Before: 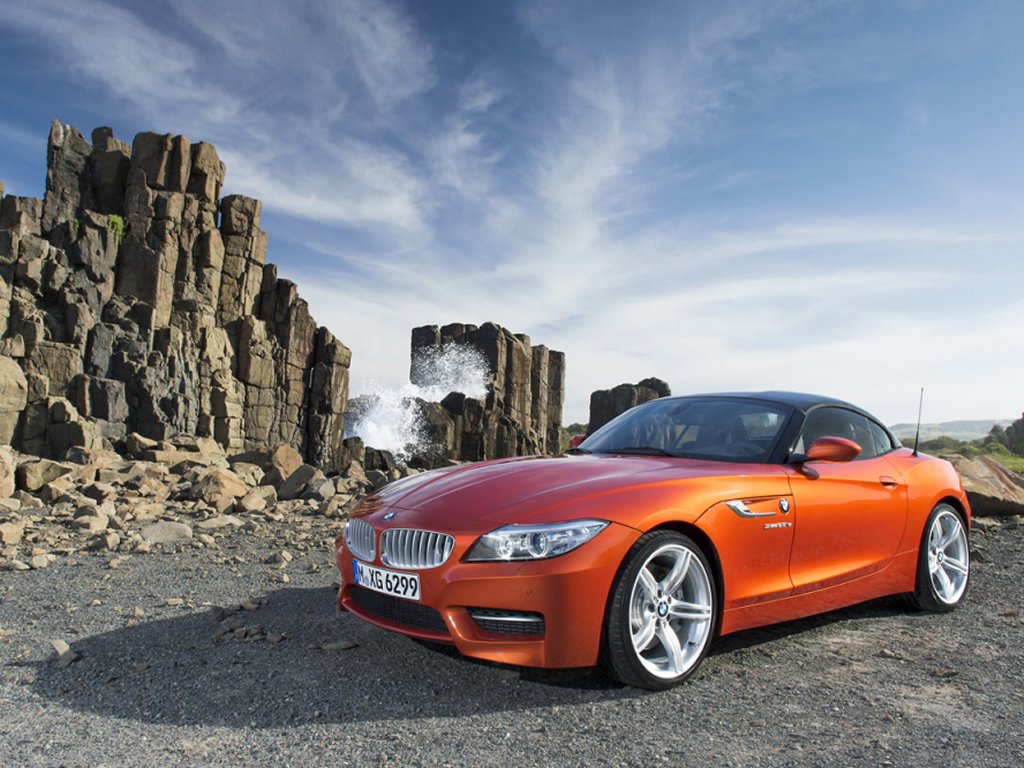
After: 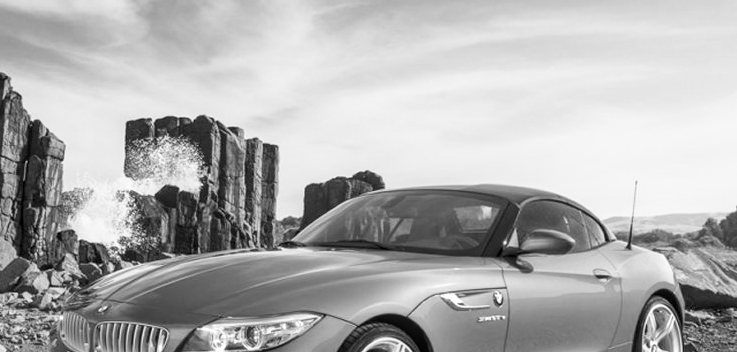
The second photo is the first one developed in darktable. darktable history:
monochrome: a 32, b 64, size 2.3
crop and rotate: left 27.938%, top 27.046%, bottom 27.046%
levels: levels [0, 0.498, 1]
tone curve: curves: ch0 [(0, 0) (0.003, 0.019) (0.011, 0.022) (0.025, 0.03) (0.044, 0.049) (0.069, 0.08) (0.1, 0.111) (0.136, 0.144) (0.177, 0.189) (0.224, 0.23) (0.277, 0.285) (0.335, 0.356) (0.399, 0.428) (0.468, 0.511) (0.543, 0.597) (0.623, 0.682) (0.709, 0.773) (0.801, 0.865) (0.898, 0.945) (1, 1)], preserve colors none
local contrast: detail 130%
contrast brightness saturation: contrast 0.05, brightness 0.06, saturation 0.01
